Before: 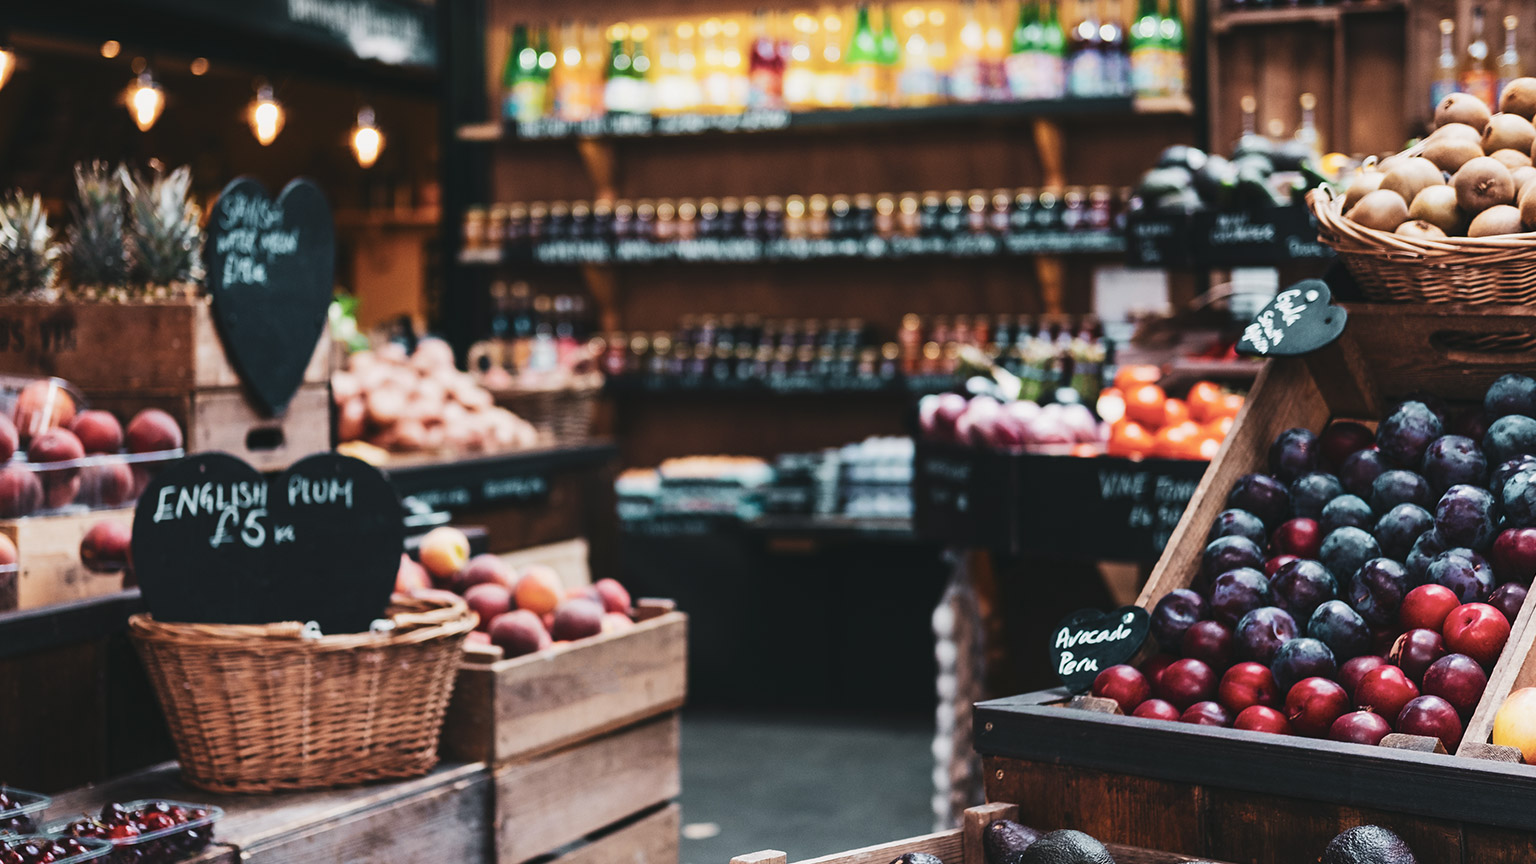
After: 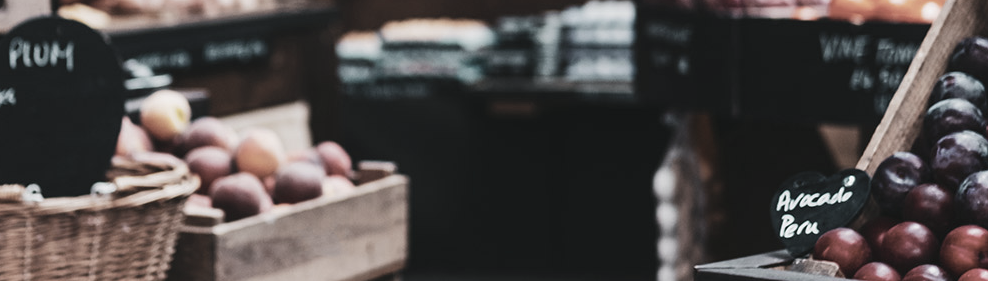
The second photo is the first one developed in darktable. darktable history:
color correction: highlights b* 0.063, saturation 0.472
crop: left 18.186%, top 50.622%, right 17.459%, bottom 16.838%
